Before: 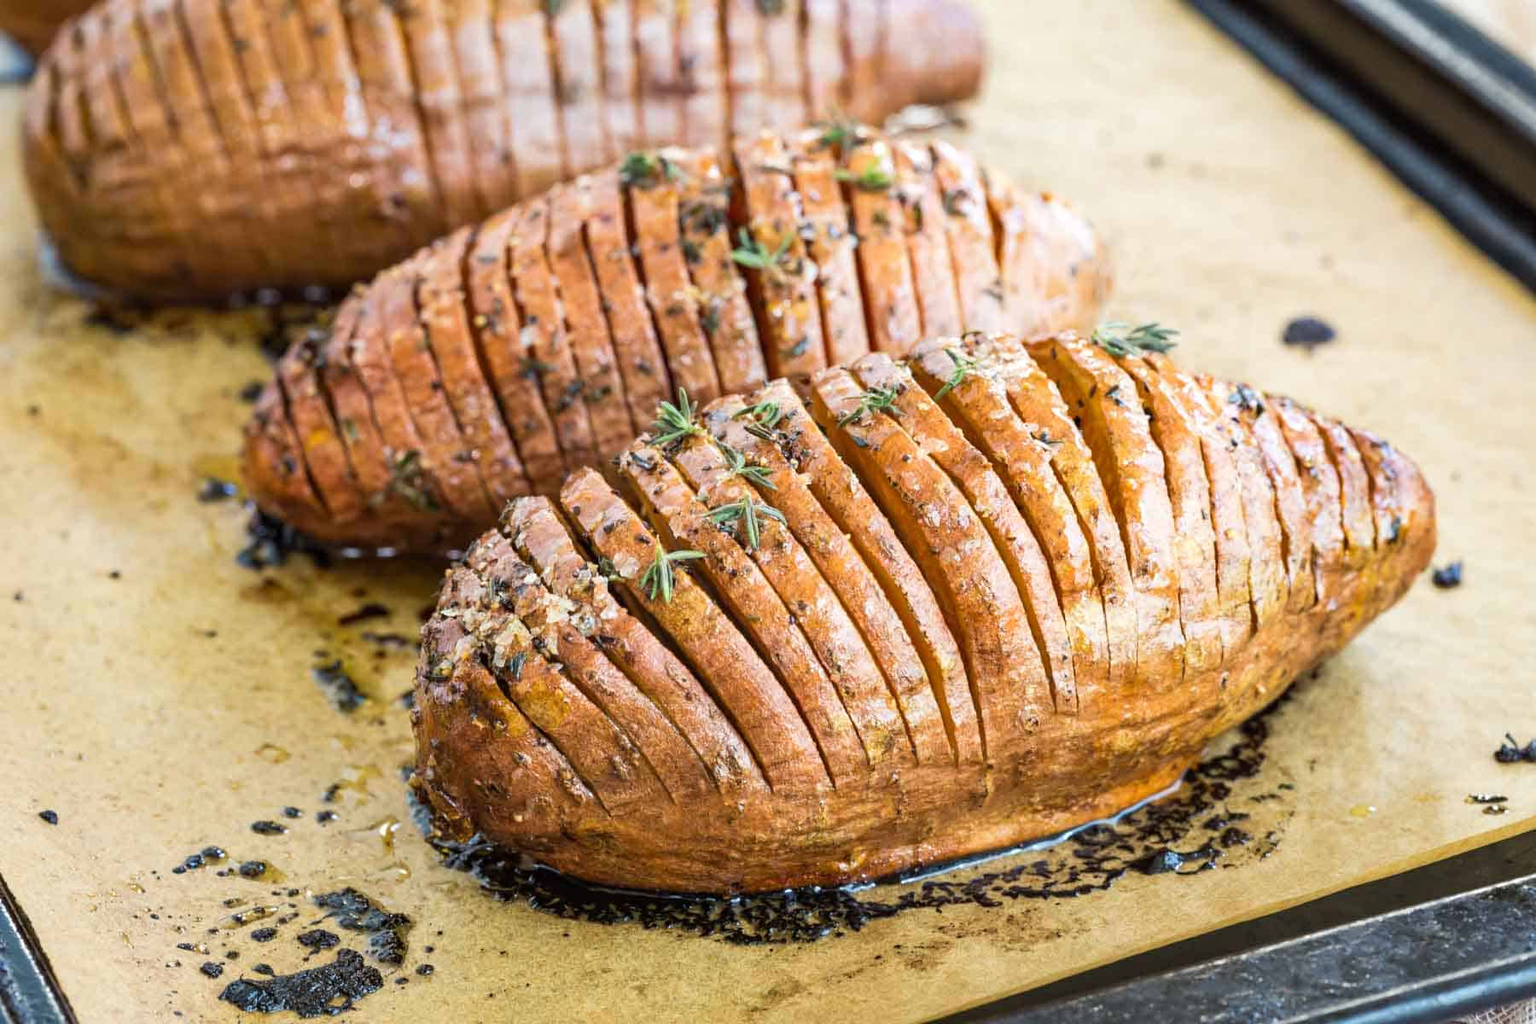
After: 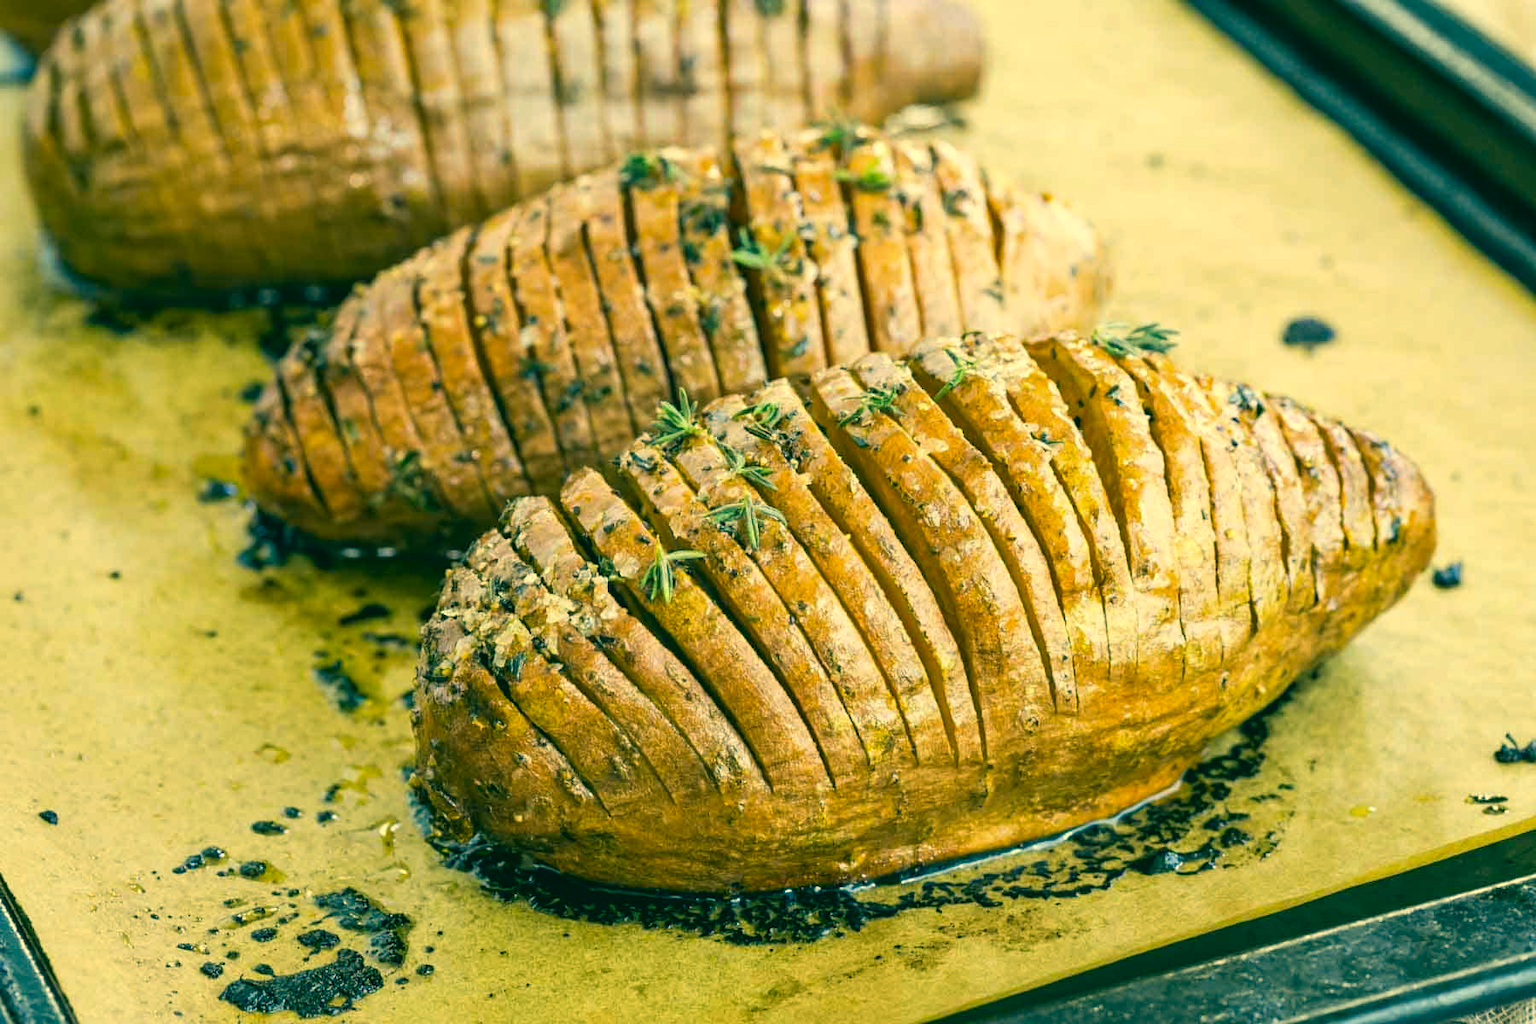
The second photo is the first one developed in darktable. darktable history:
color correction: highlights a* 1.81, highlights b* 34.6, shadows a* -36.04, shadows b* -5.82
